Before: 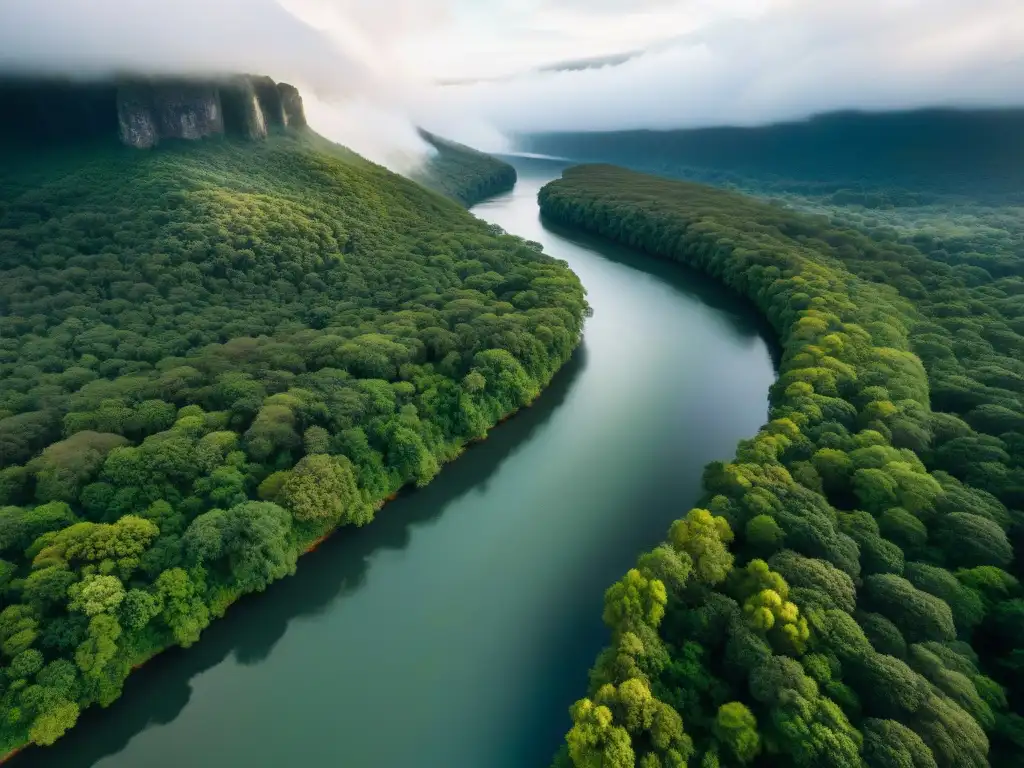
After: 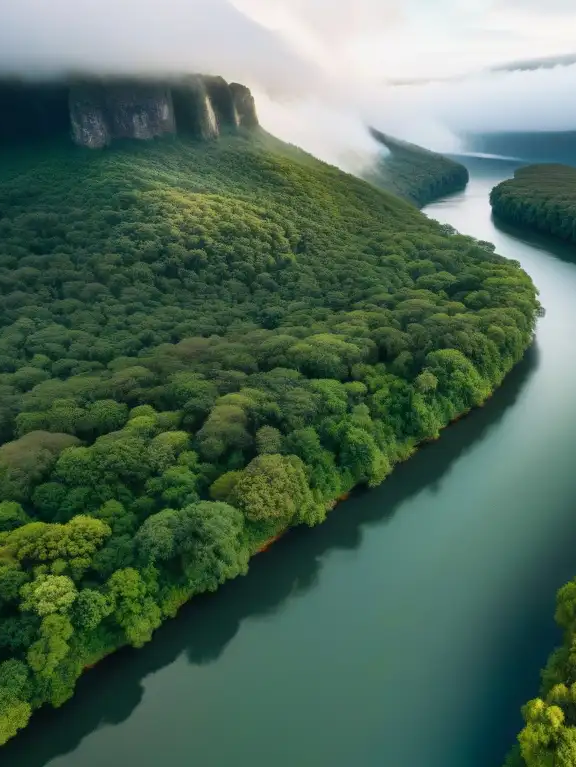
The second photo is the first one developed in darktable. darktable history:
exposure: exposure -0.018 EV, compensate highlight preservation false
crop: left 4.746%, right 38.935%
